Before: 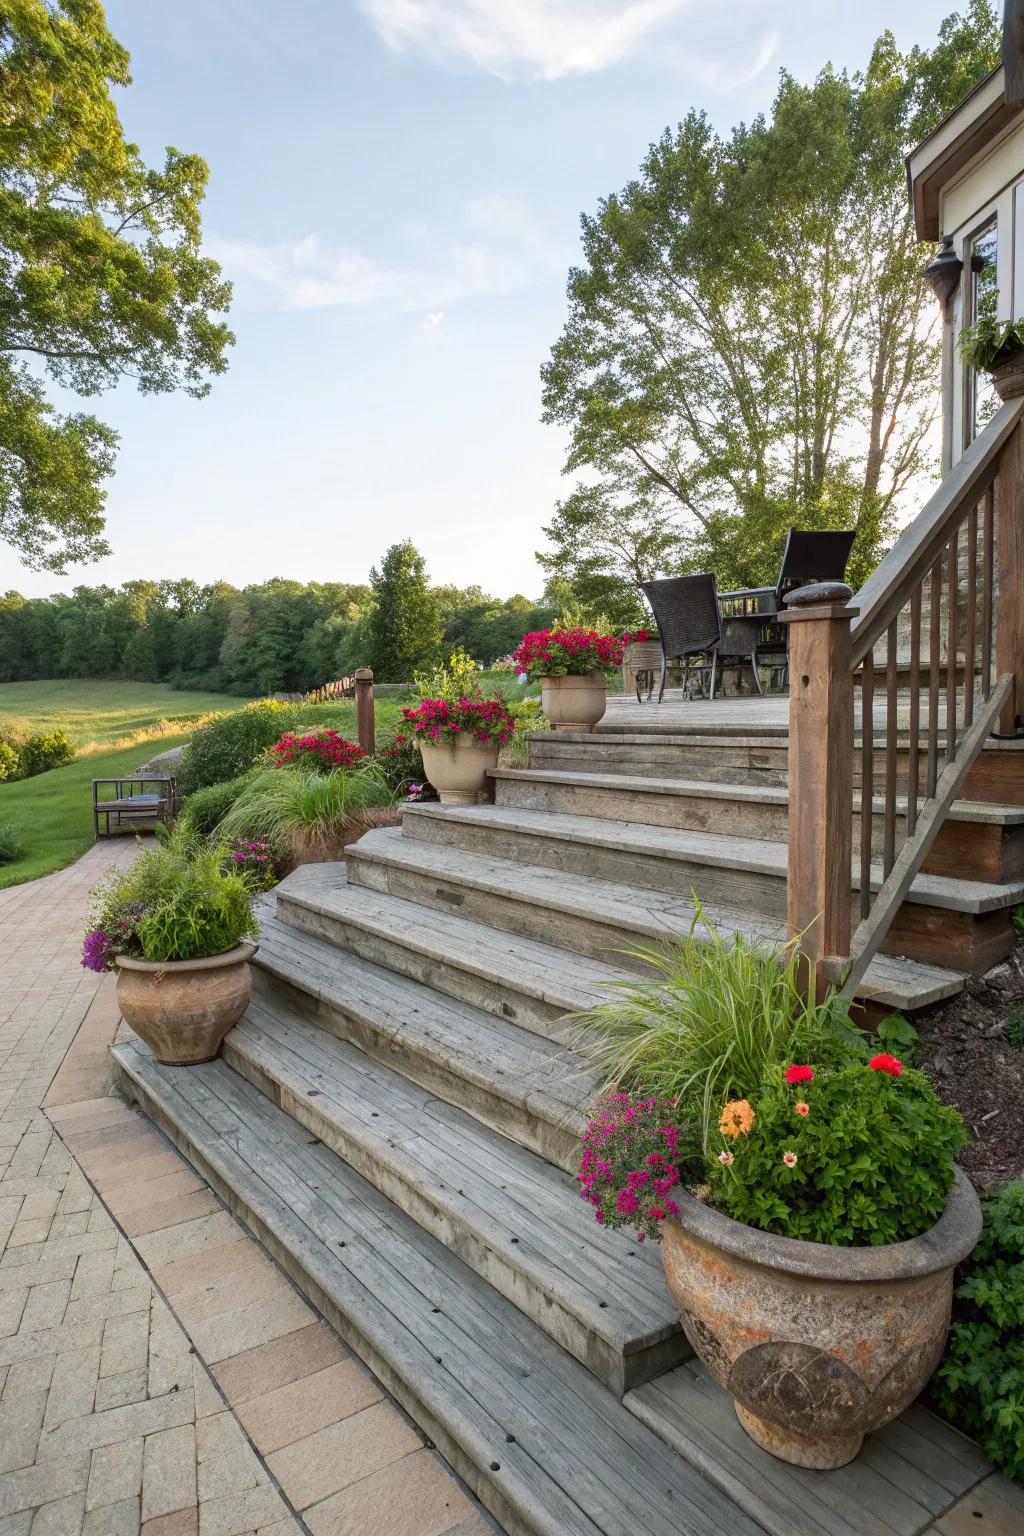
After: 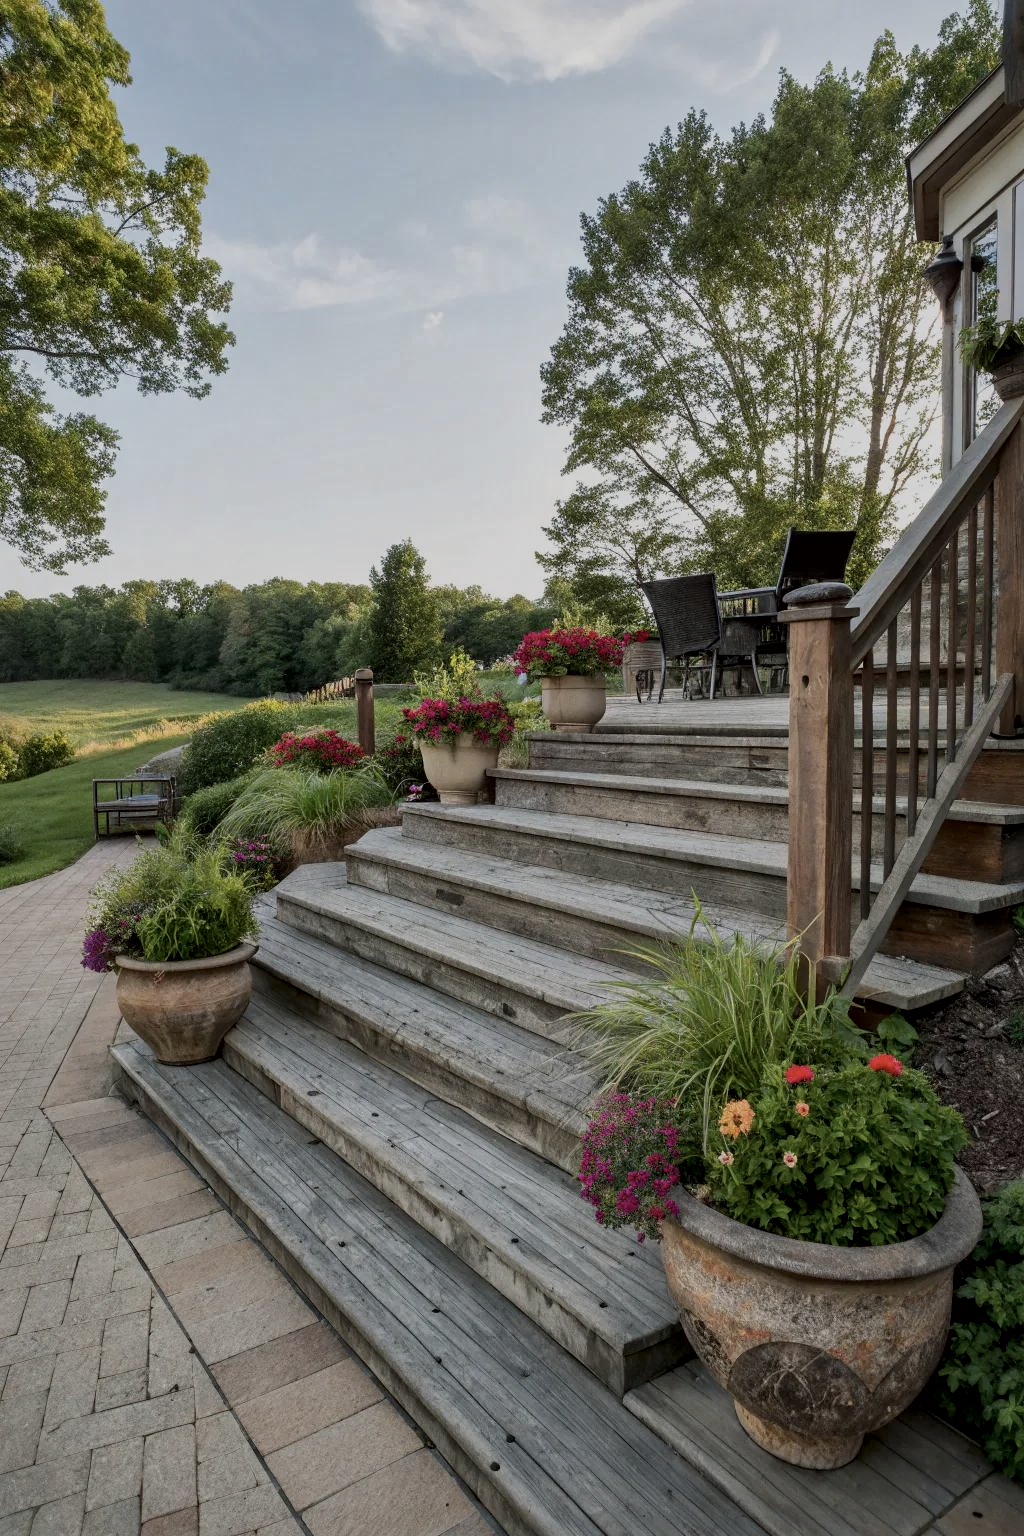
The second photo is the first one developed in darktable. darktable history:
contrast brightness saturation: saturation -0.159
exposure: black level correction 0, exposure -0.7 EV, compensate highlight preservation false
local contrast: mode bilateral grid, contrast 19, coarseness 50, detail 148%, midtone range 0.2
